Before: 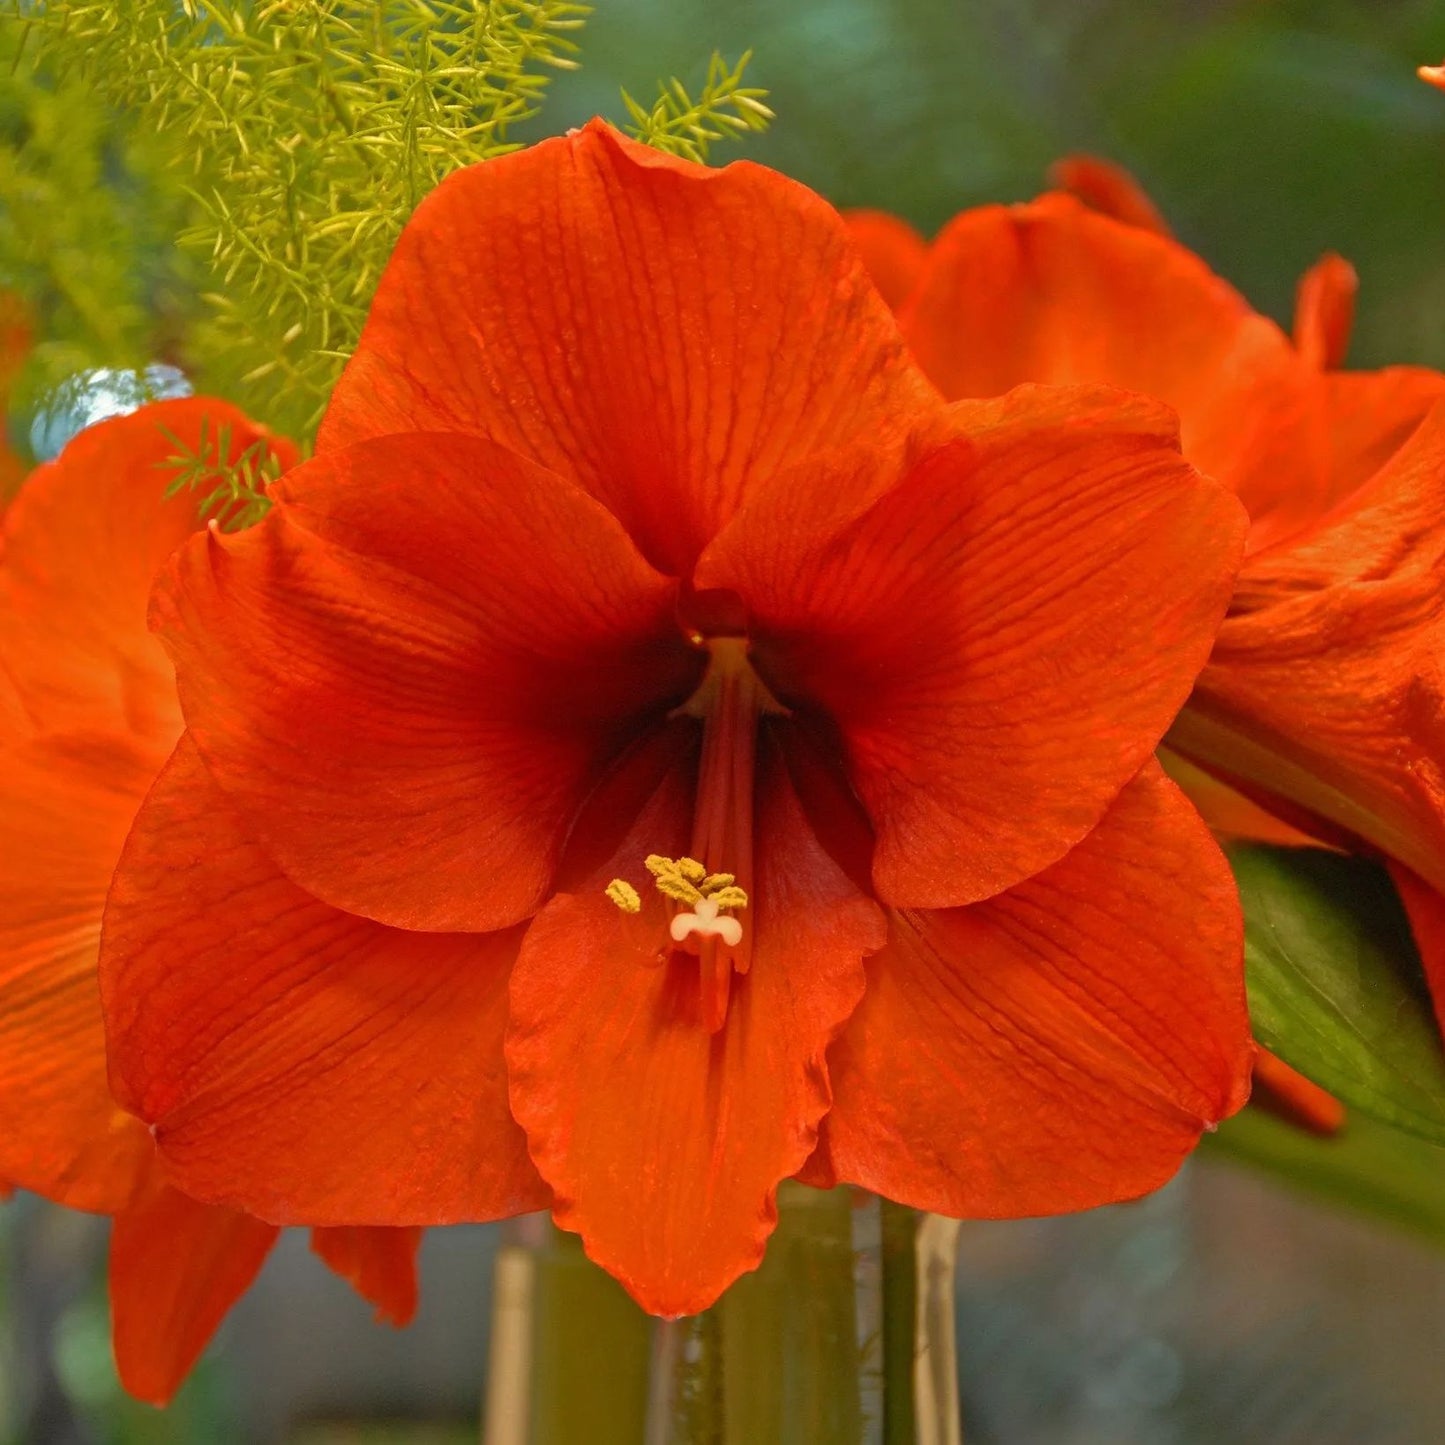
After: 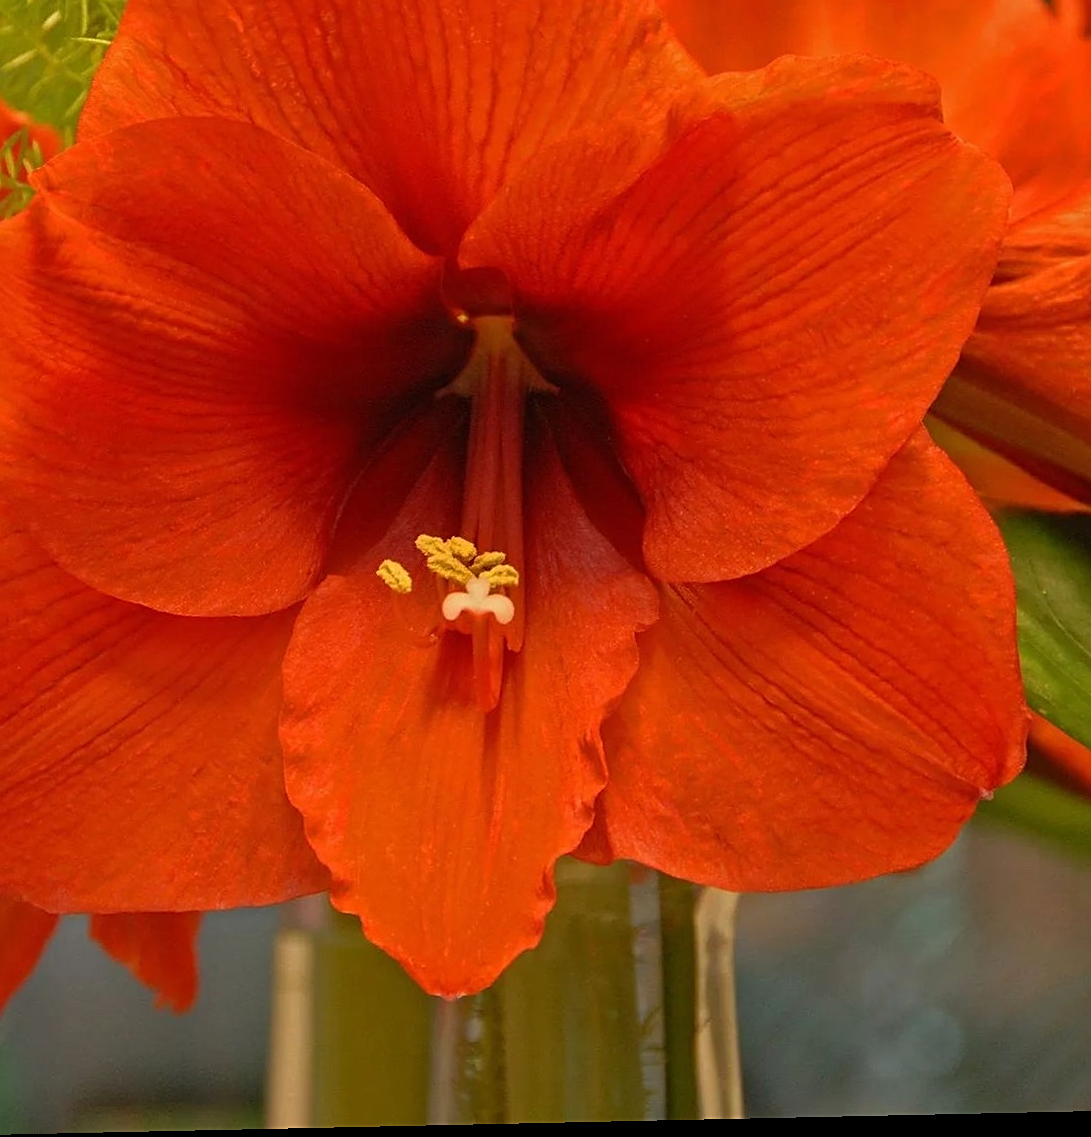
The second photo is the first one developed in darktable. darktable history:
crop: left 16.871%, top 22.857%, right 9.116%
rotate and perspective: rotation -1.24°, automatic cropping off
sharpen: on, module defaults
